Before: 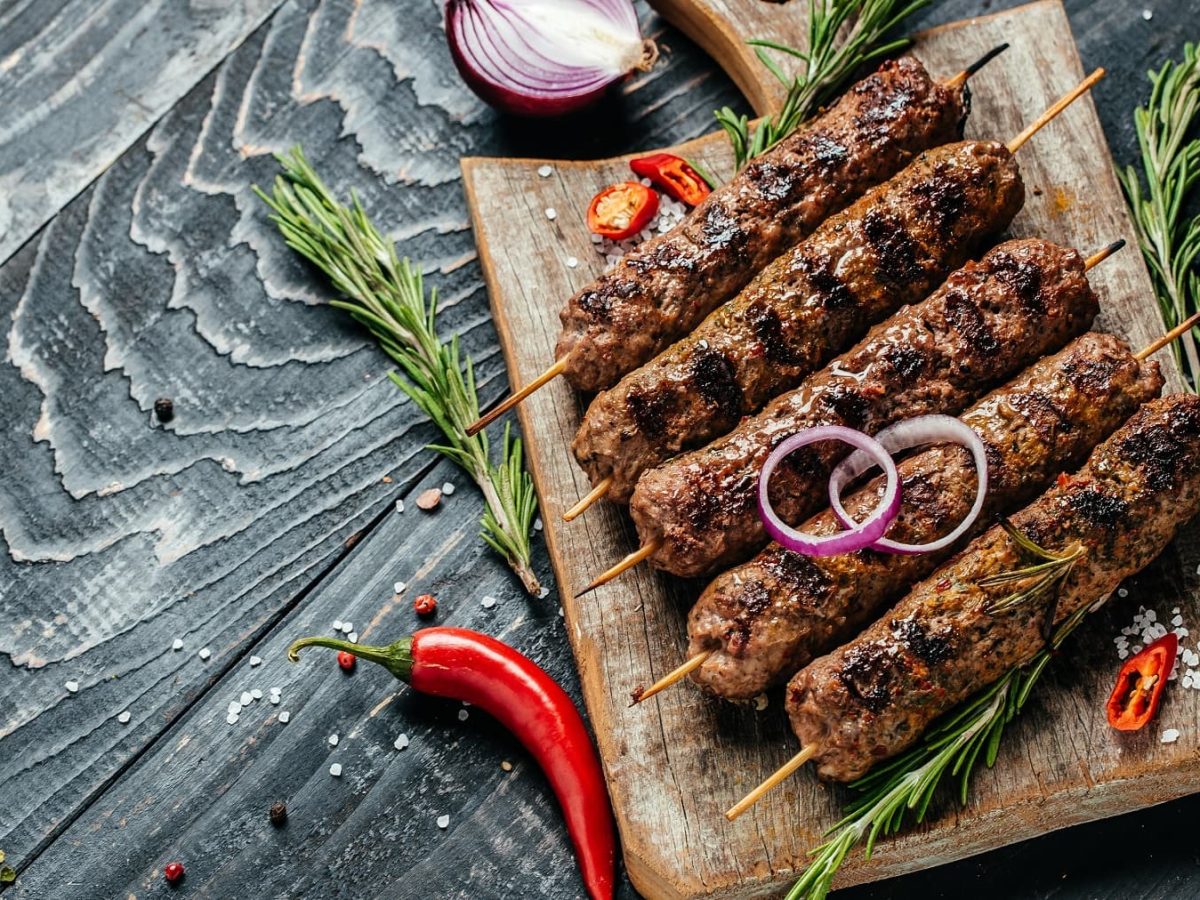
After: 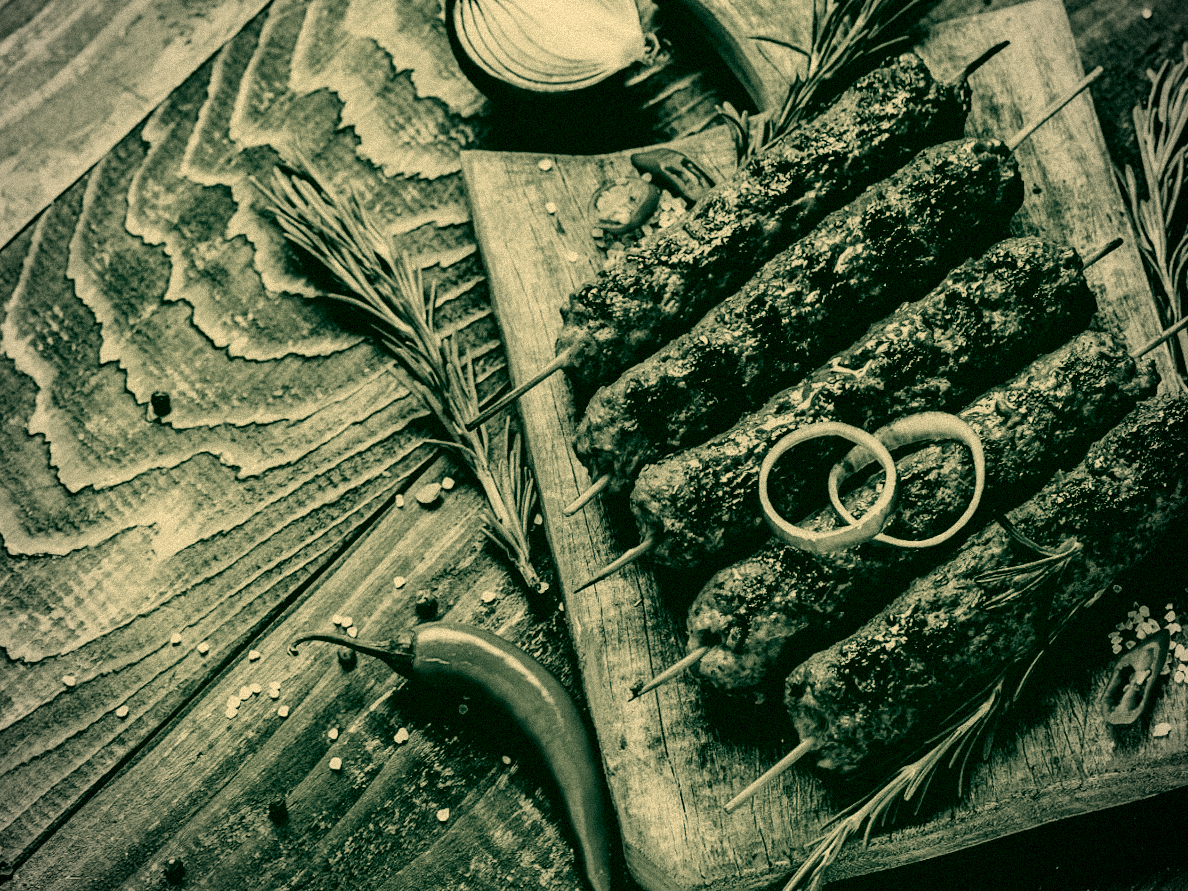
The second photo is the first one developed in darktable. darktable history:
color calibration: output gray [0.253, 0.26, 0.487, 0], gray › normalize channels true, illuminant same as pipeline (D50), adaptation XYZ, x 0.346, y 0.359, gamut compression 0
filmic rgb: black relative exposure -5 EV, hardness 2.88, contrast 1.3
vignetting: fall-off radius 60.92%
contrast brightness saturation: contrast 0.1, brightness 0.03, saturation 0.09
rotate and perspective: rotation 0.174°, lens shift (vertical) 0.013, lens shift (horizontal) 0.019, shear 0.001, automatic cropping original format, crop left 0.007, crop right 0.991, crop top 0.016, crop bottom 0.997
grain: strength 35%, mid-tones bias 0%
color correction: highlights a* 5.62, highlights b* 33.57, shadows a* -25.86, shadows b* 4.02
tone equalizer: on, module defaults
